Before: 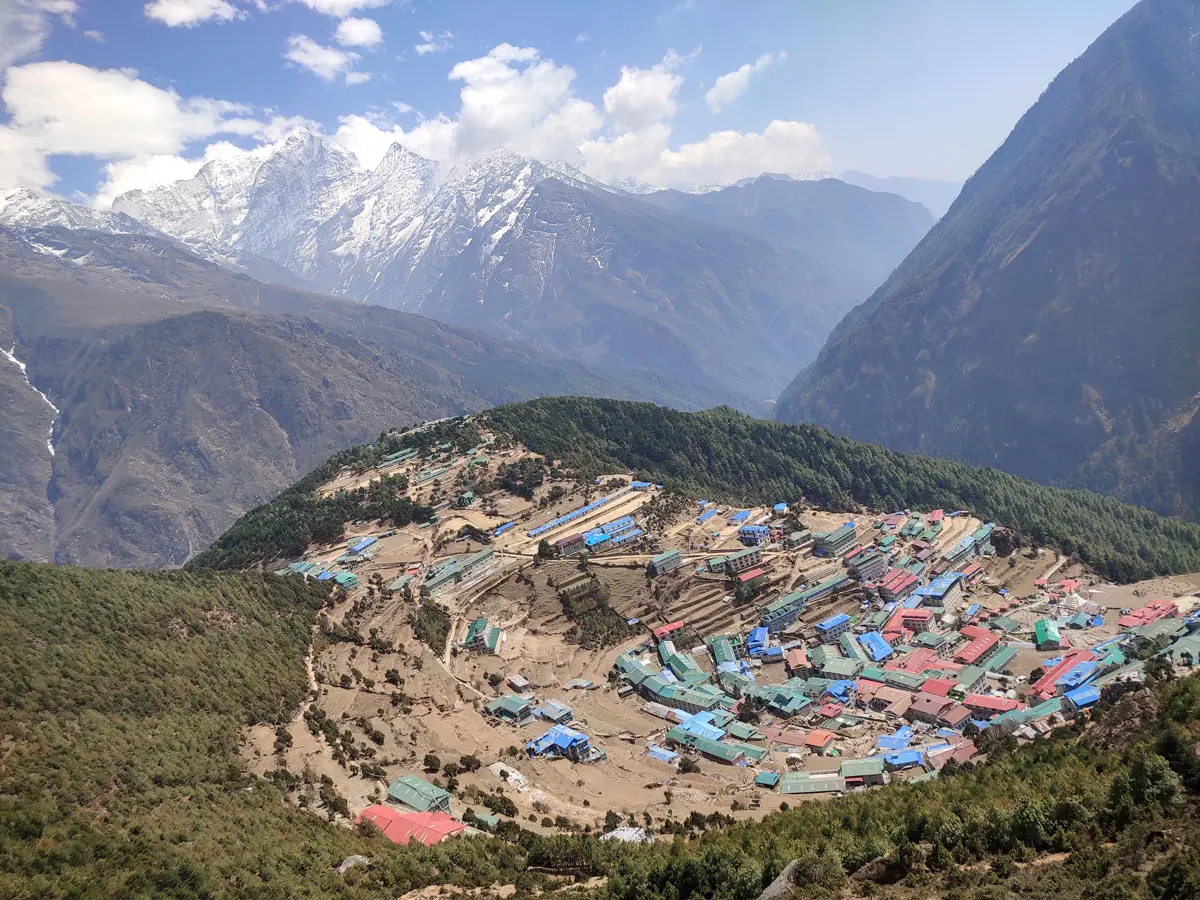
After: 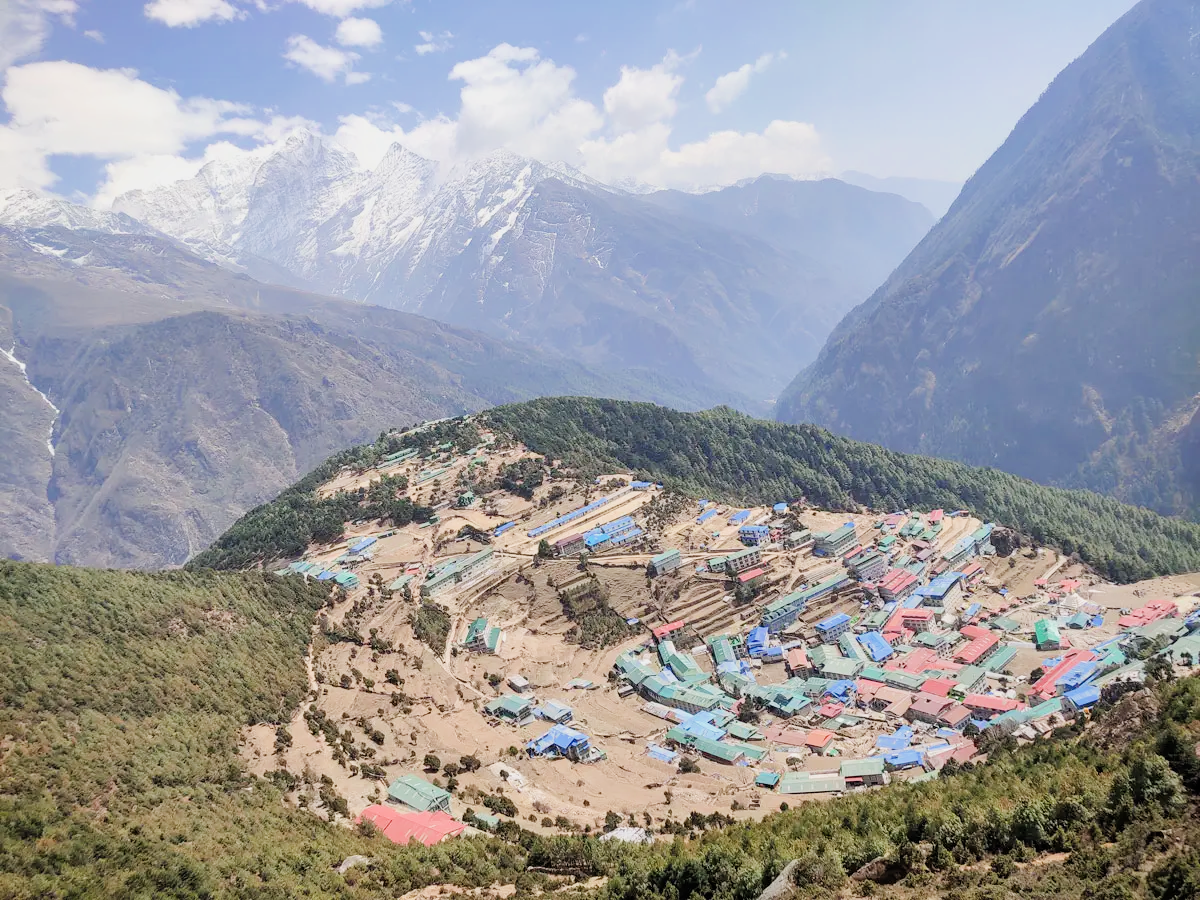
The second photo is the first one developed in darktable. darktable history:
shadows and highlights: shadows 24.88, highlights -26.52
exposure: black level correction 0, exposure 1.001 EV, compensate highlight preservation false
filmic rgb: black relative exposure -7.65 EV, white relative exposure 4.56 EV, hardness 3.61
